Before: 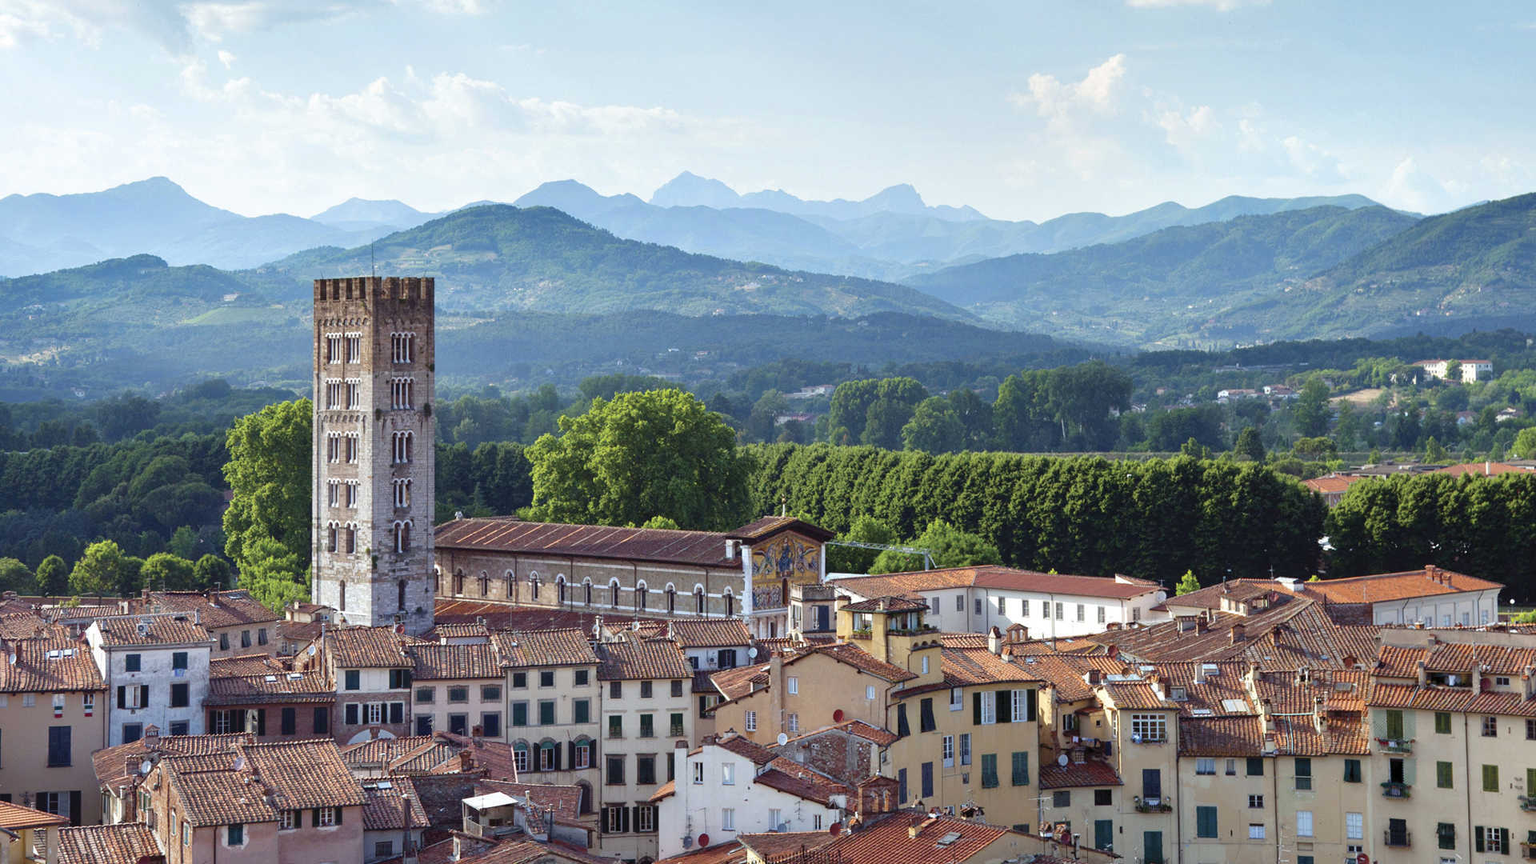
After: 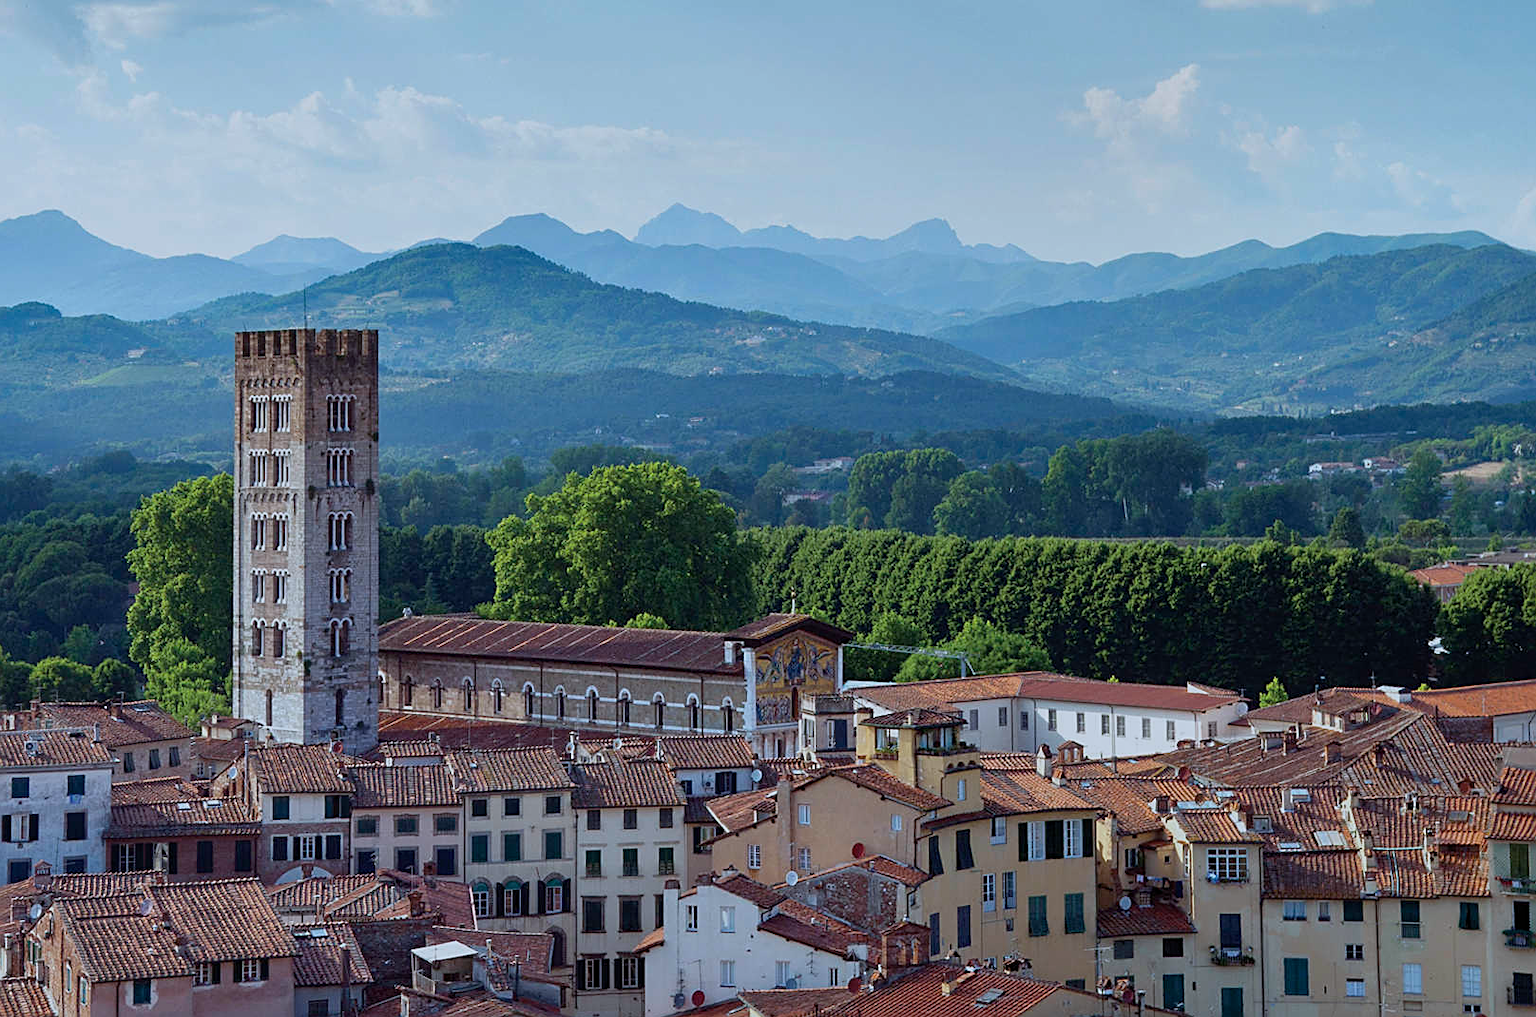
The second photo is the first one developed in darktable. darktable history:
sharpen: on, module defaults
white balance: red 0.954, blue 1.079
crop: left 7.598%, right 7.873%
exposure: black level correction 0, compensate exposure bias true, compensate highlight preservation false
